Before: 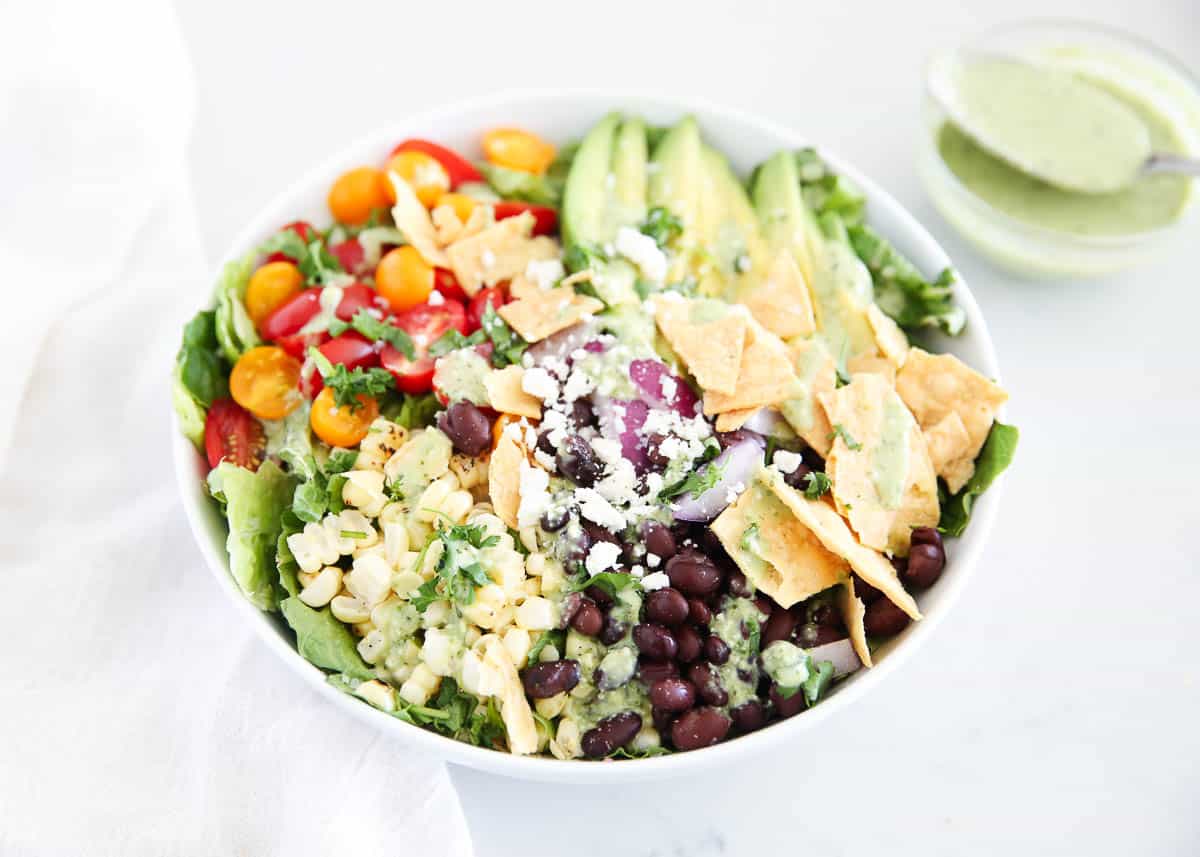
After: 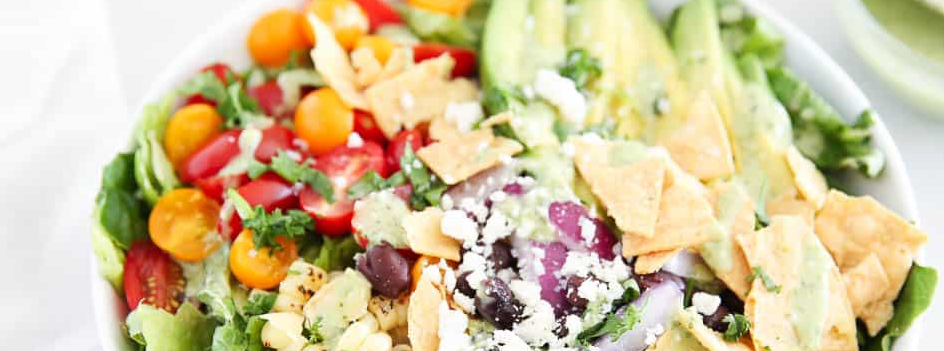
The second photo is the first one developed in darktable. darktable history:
crop: left 6.779%, top 18.486%, right 14.502%, bottom 40.447%
